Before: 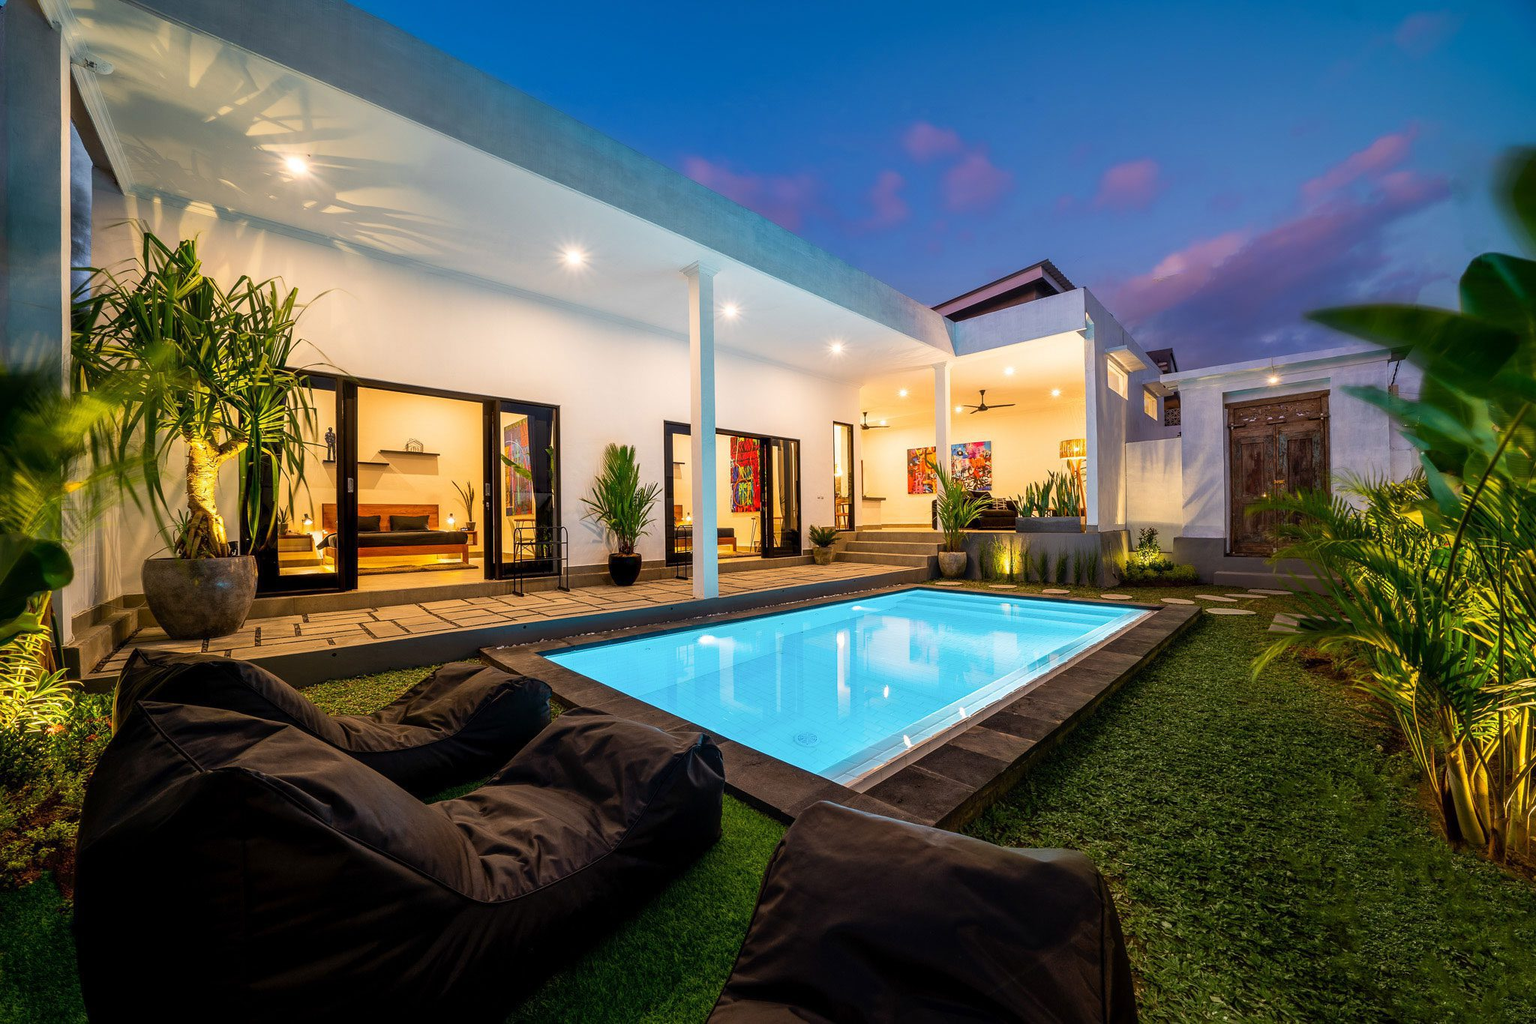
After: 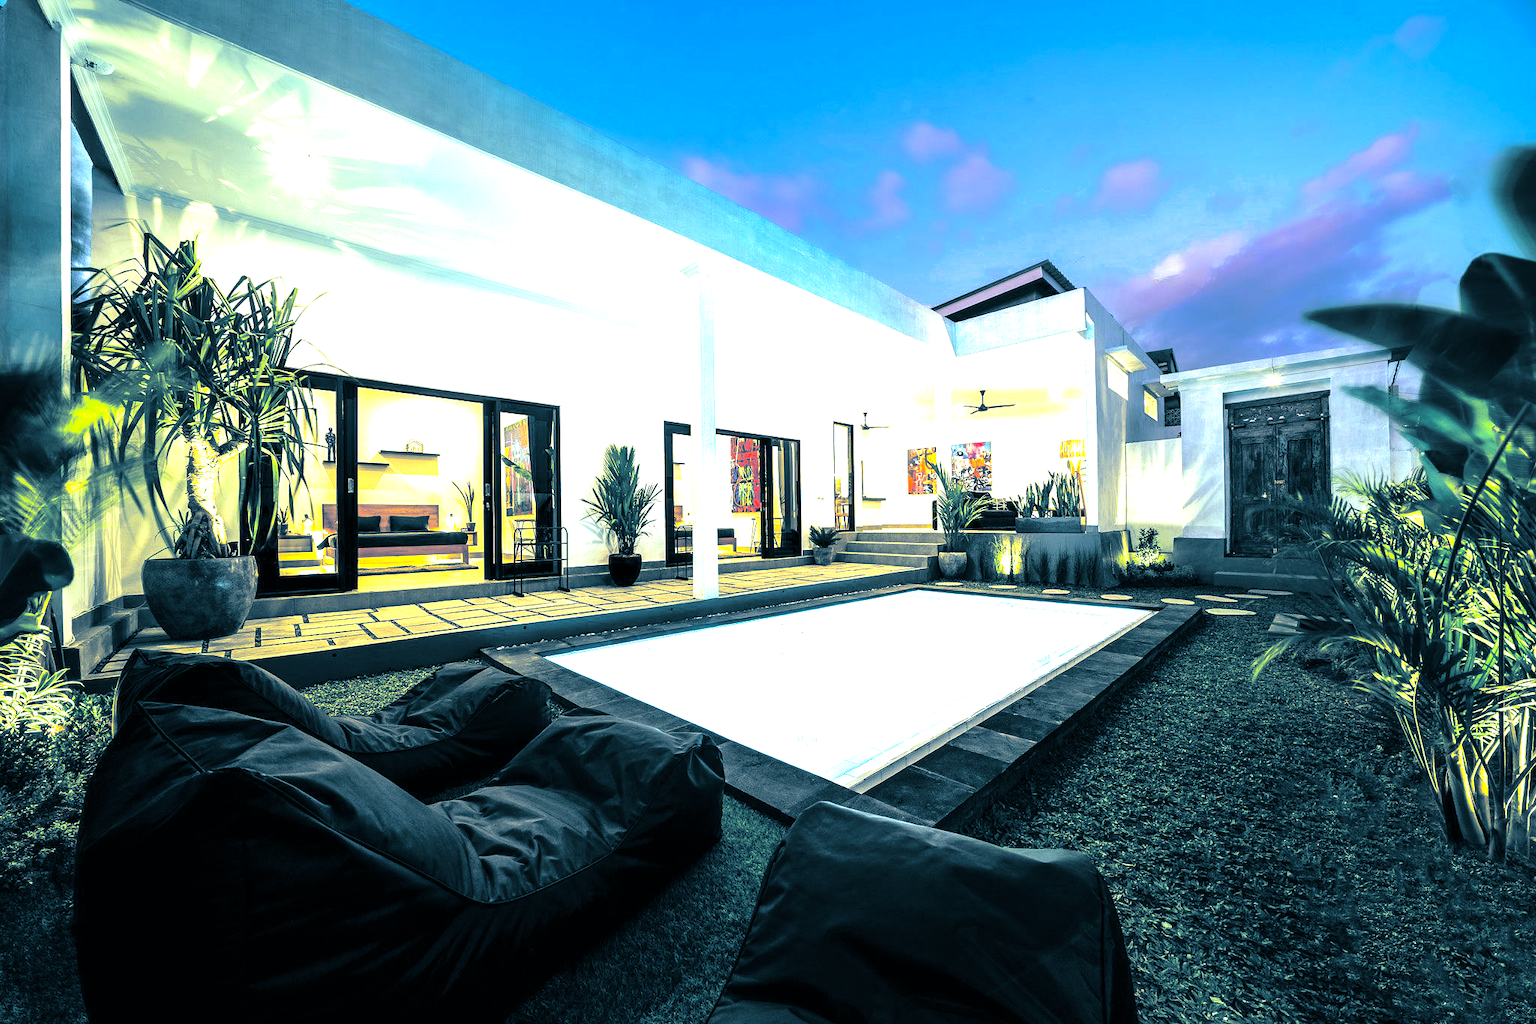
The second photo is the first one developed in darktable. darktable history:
exposure: exposure 1.25 EV, compensate exposure bias true, compensate highlight preservation false
color balance: mode lift, gamma, gain (sRGB), lift [0.997, 0.979, 1.021, 1.011], gamma [1, 1.084, 0.916, 0.998], gain [1, 0.87, 1.13, 1.101], contrast 4.55%, contrast fulcrum 38.24%, output saturation 104.09%
base curve: curves: ch0 [(0, 0) (0.073, 0.04) (0.157, 0.139) (0.492, 0.492) (0.758, 0.758) (1, 1)], preserve colors none
split-toning: shadows › hue 212.4°, balance -70
